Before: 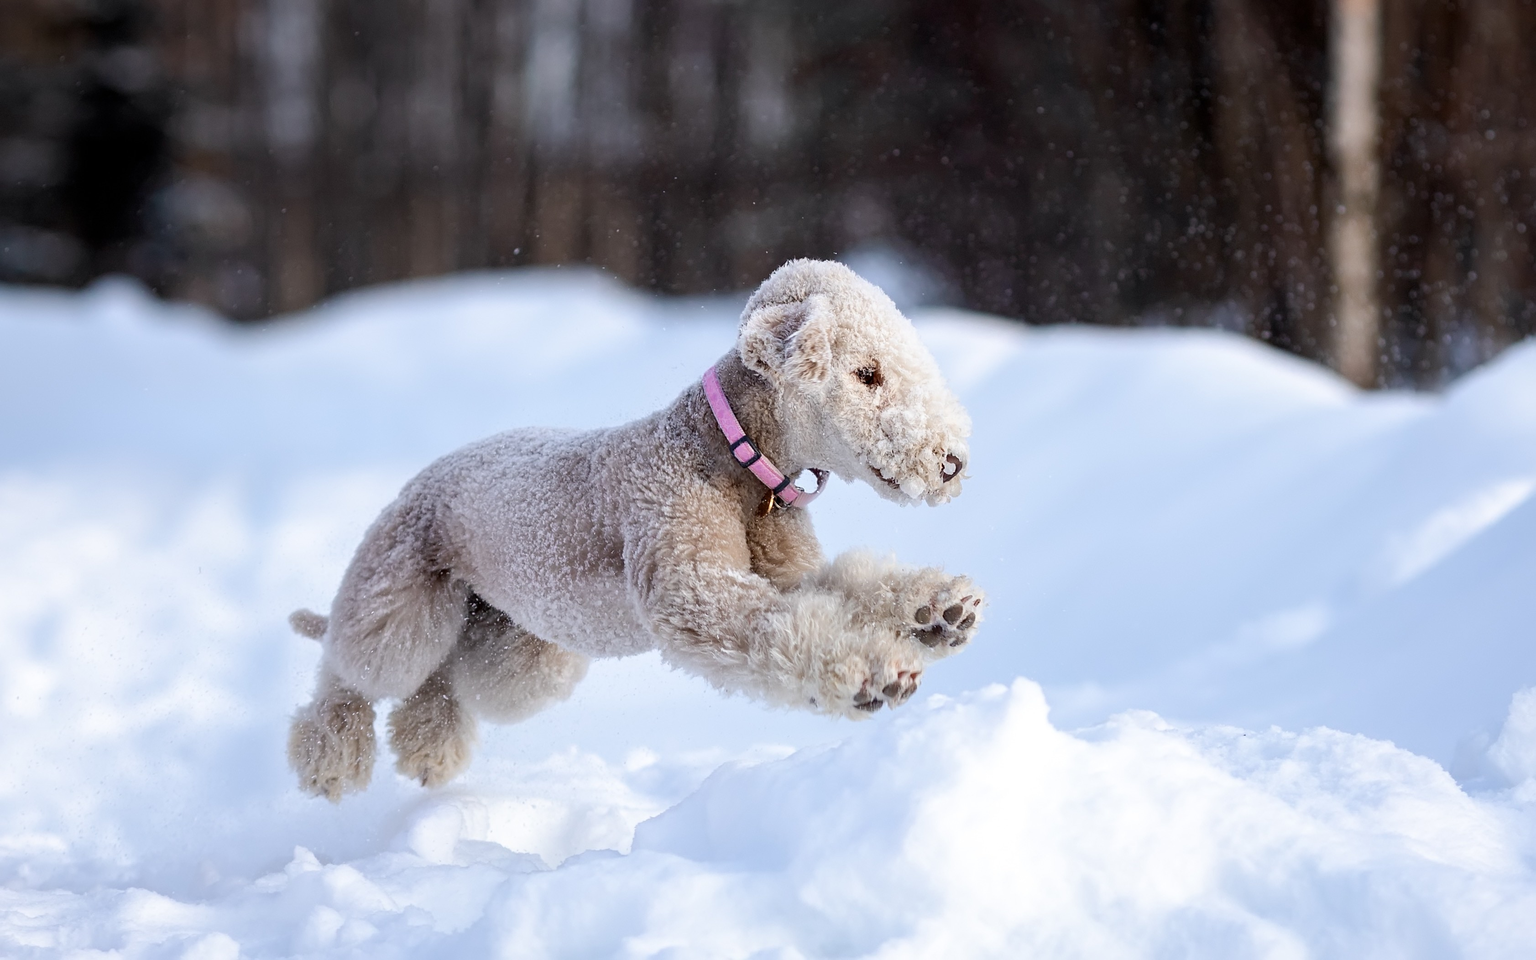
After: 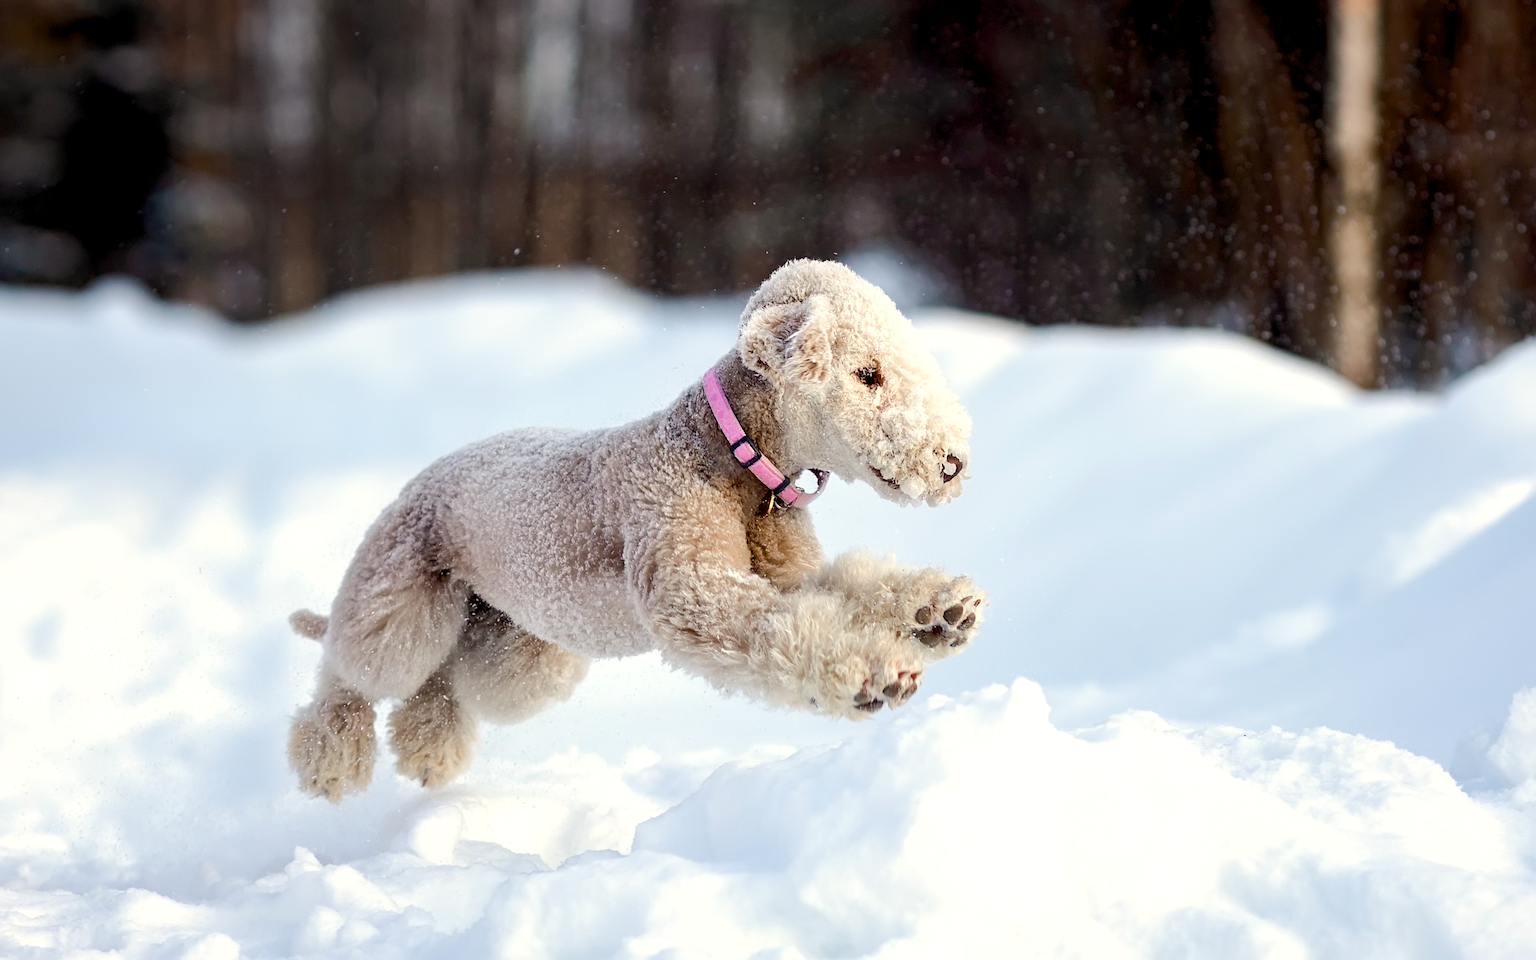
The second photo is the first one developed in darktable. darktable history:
color balance rgb: global offset › luminance -0.51%, perceptual saturation grading › global saturation 27.53%, perceptual saturation grading › highlights -25%, perceptual saturation grading › shadows 25%, perceptual brilliance grading › highlights 6.62%, perceptual brilliance grading › mid-tones 17.07%, perceptual brilliance grading › shadows -5.23%
white balance: red 1.029, blue 0.92
